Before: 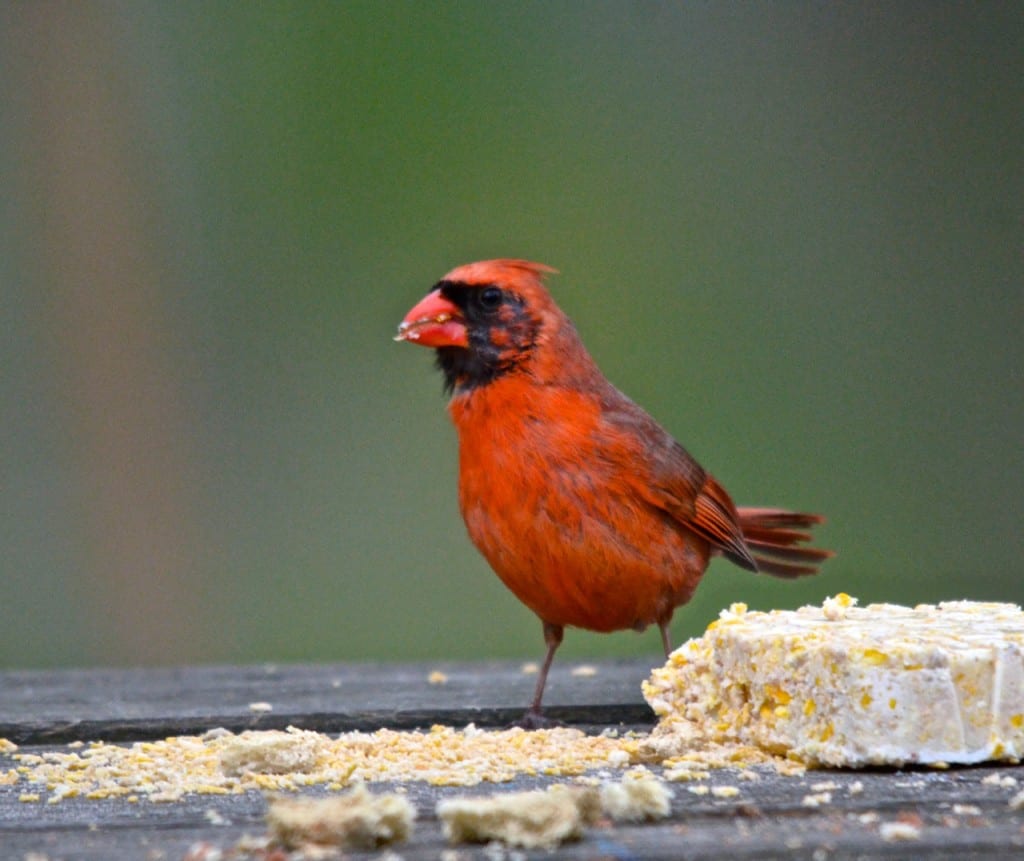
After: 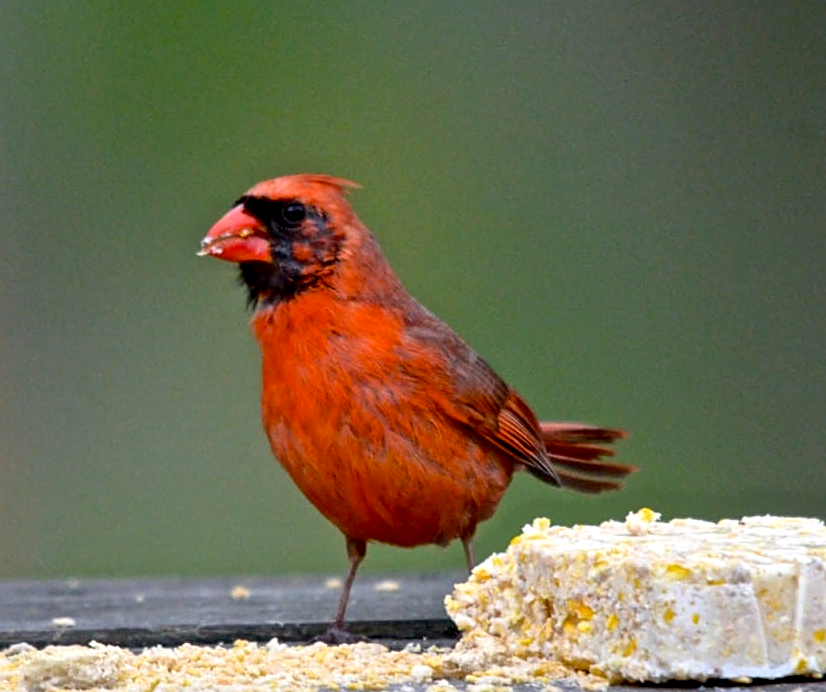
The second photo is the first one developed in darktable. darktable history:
exposure: black level correction 0.009, exposure 0.118 EV, compensate exposure bias true, compensate highlight preservation false
sharpen: on, module defaults
crop: left 19.293%, top 9.892%, right 0%, bottom 9.72%
